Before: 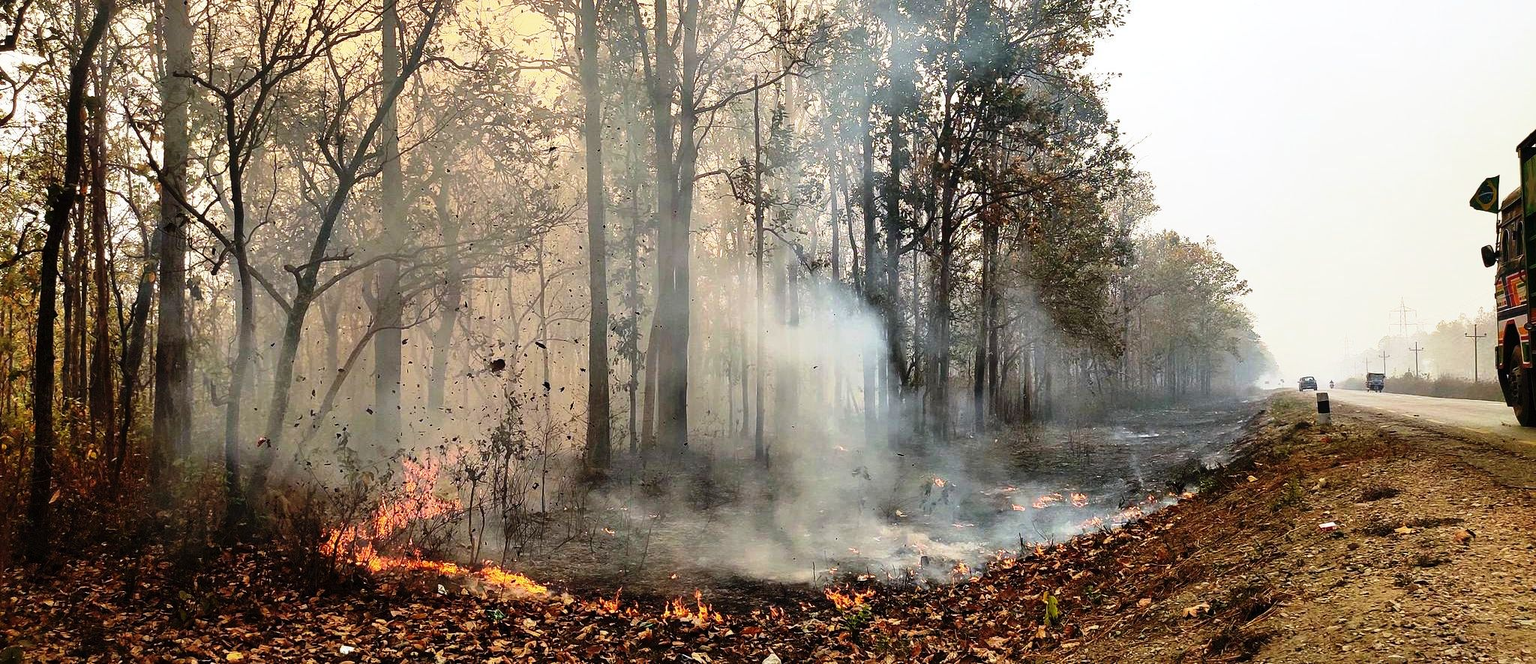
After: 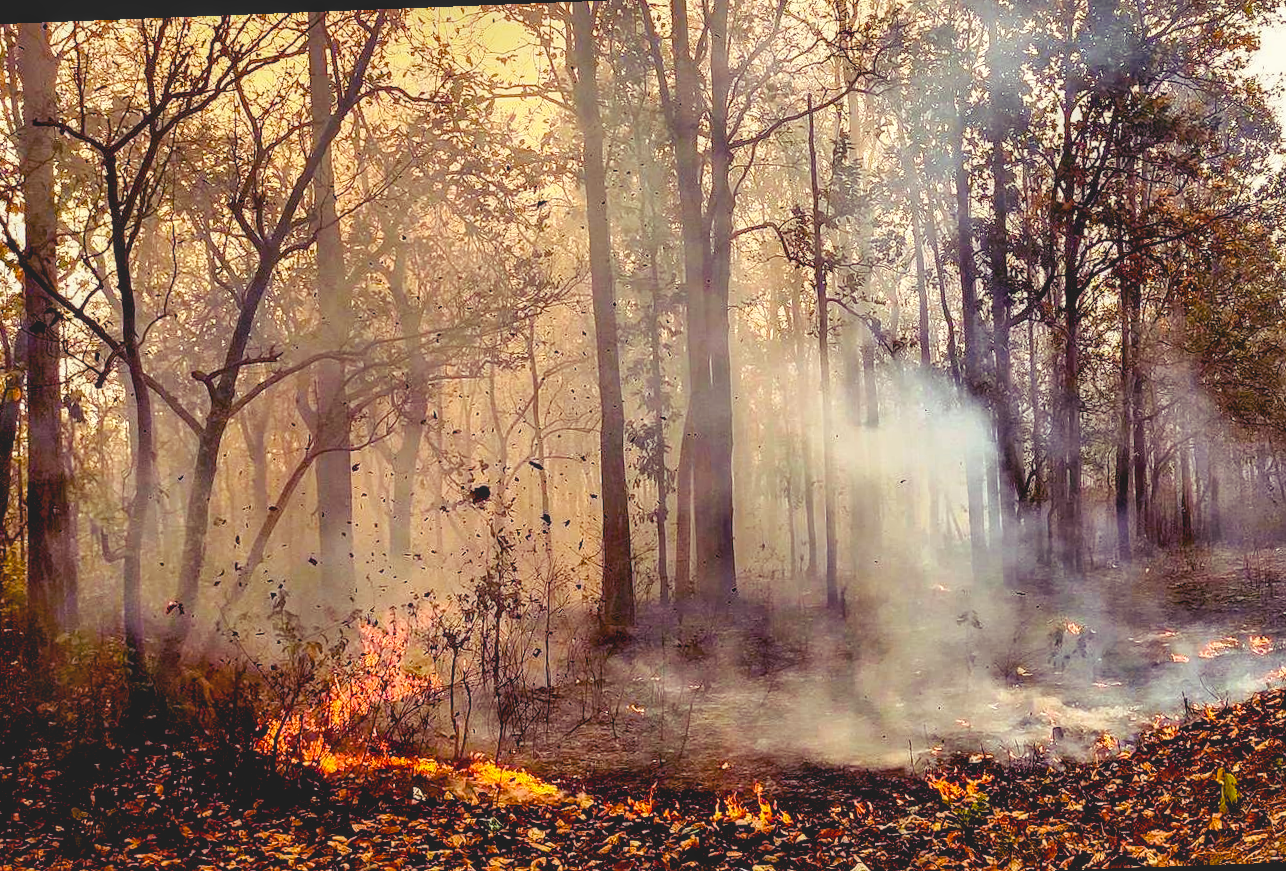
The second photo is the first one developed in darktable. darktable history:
rotate and perspective: rotation -2.12°, lens shift (vertical) 0.009, lens shift (horizontal) -0.008, automatic cropping original format, crop left 0.036, crop right 0.964, crop top 0.05, crop bottom 0.959
crop and rotate: left 6.617%, right 26.717%
contrast brightness saturation: contrast -0.28
local contrast: detail 130%
white balance: red 1.009, blue 1.027
color balance rgb: shadows lift › luminance -21.66%, shadows lift › chroma 8.98%, shadows lift › hue 283.37°, power › chroma 1.55%, power › hue 25.59°, highlights gain › luminance 6.08%, highlights gain › chroma 2.55%, highlights gain › hue 90°, global offset › luminance -0.87%, perceptual saturation grading › global saturation 27.49%, perceptual saturation grading › highlights -28.39%, perceptual saturation grading › mid-tones 15.22%, perceptual saturation grading › shadows 33.98%, perceptual brilliance grading › highlights 10%, perceptual brilliance grading › mid-tones 5%
